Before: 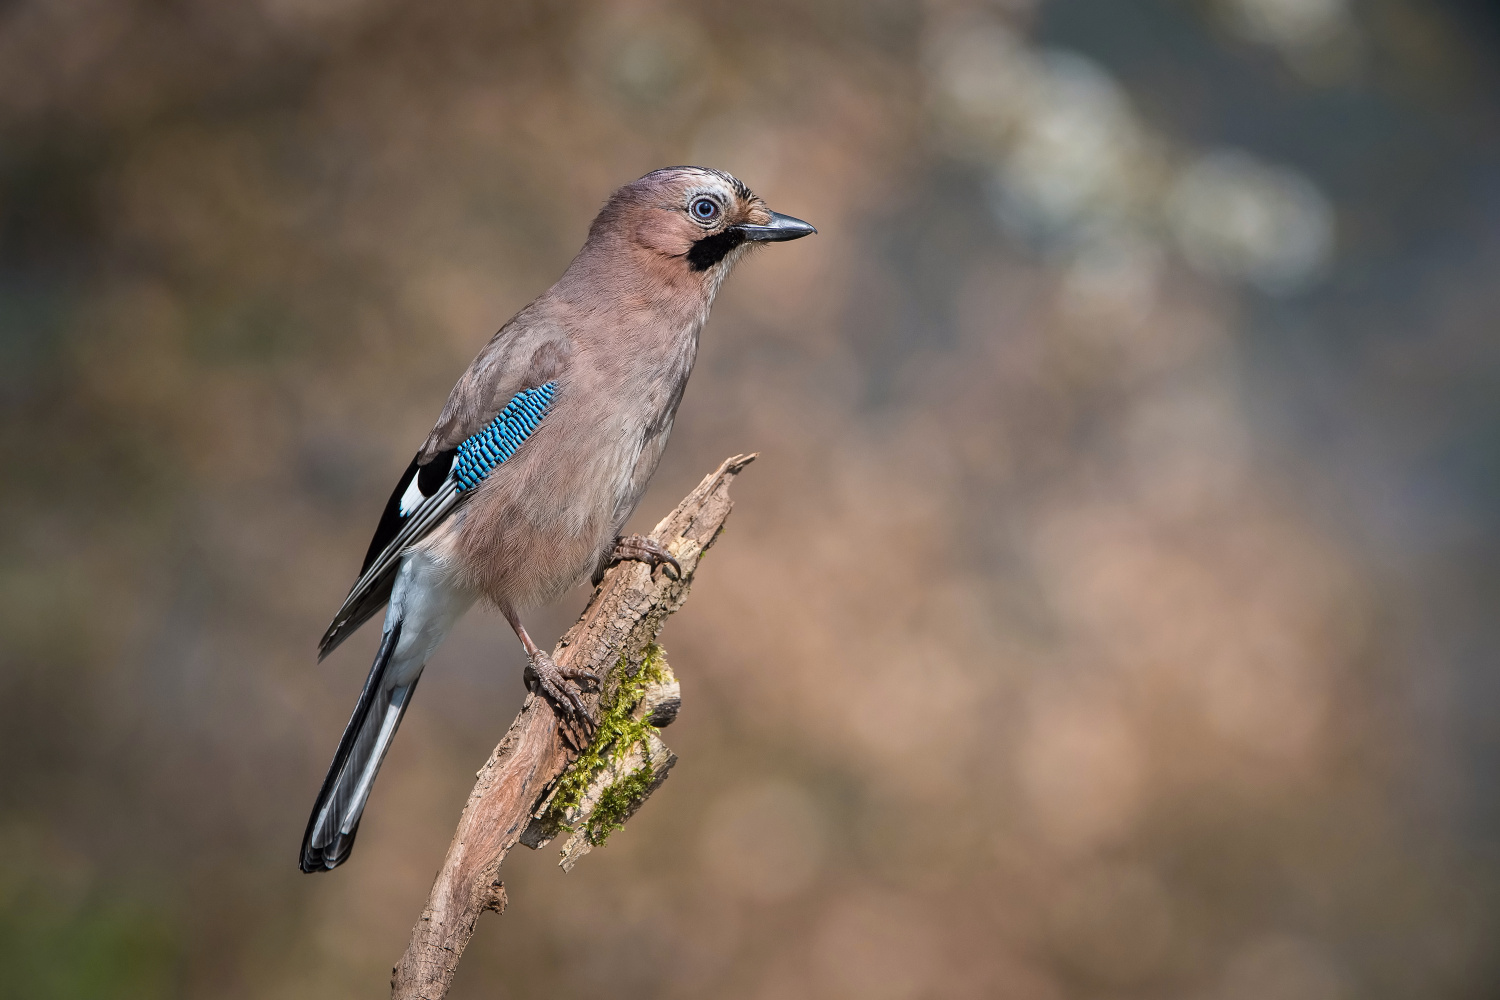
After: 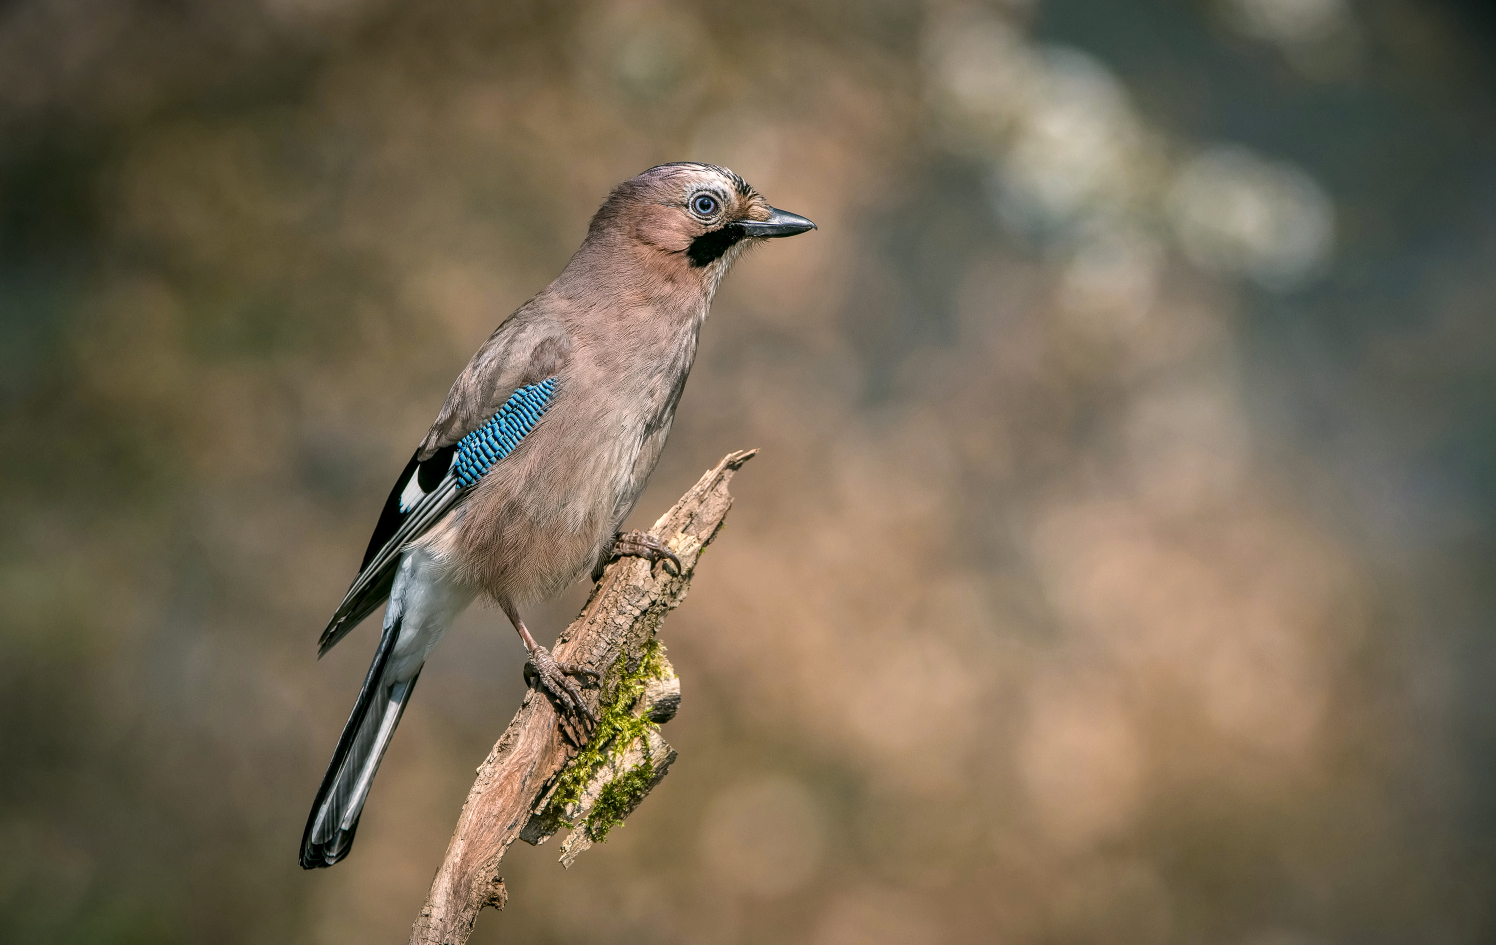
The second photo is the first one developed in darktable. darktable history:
local contrast: detail 130%
color correction: highlights a* 4.02, highlights b* 4.93, shadows a* -7.25, shadows b* 4.64
crop: top 0.464%, right 0.26%, bottom 5.019%
exposure: exposure -0.015 EV, compensate highlight preservation false
vignetting: fall-off start 99.69%, fall-off radius 65.11%, automatic ratio true
